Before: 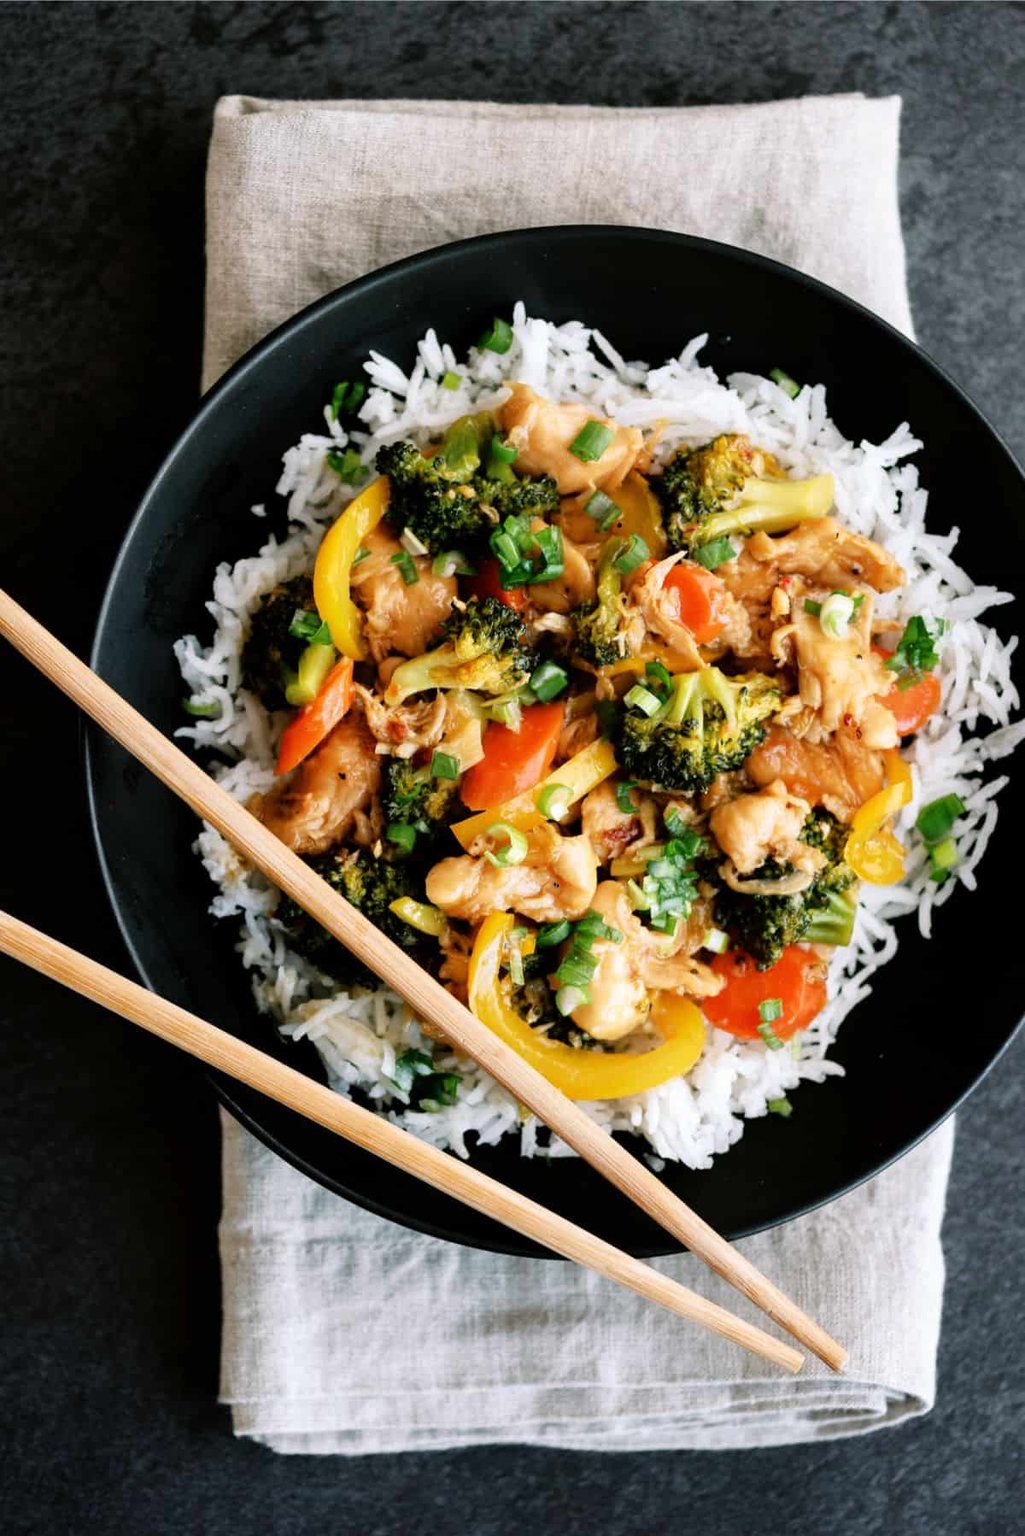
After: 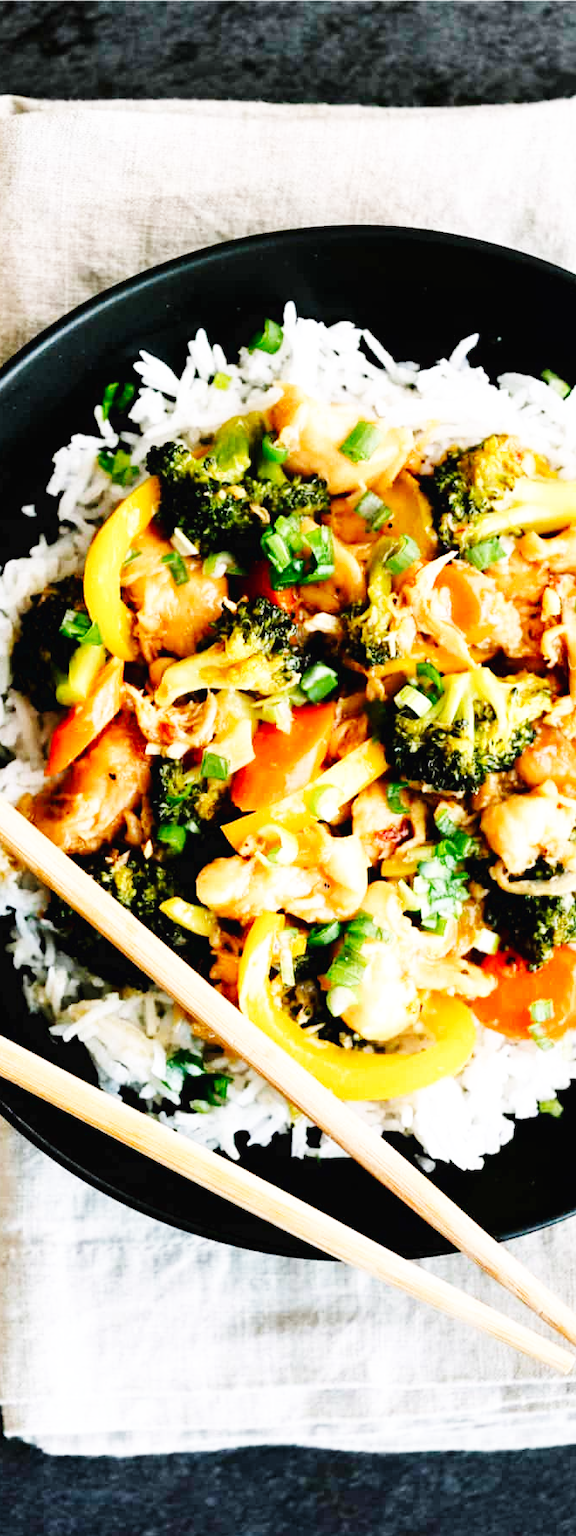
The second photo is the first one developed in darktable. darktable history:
crop and rotate: left 22.425%, right 21.348%
base curve: curves: ch0 [(0, 0.003) (0.001, 0.002) (0.006, 0.004) (0.02, 0.022) (0.048, 0.086) (0.094, 0.234) (0.162, 0.431) (0.258, 0.629) (0.385, 0.8) (0.548, 0.918) (0.751, 0.988) (1, 1)], preserve colors none
exposure: compensate highlight preservation false
